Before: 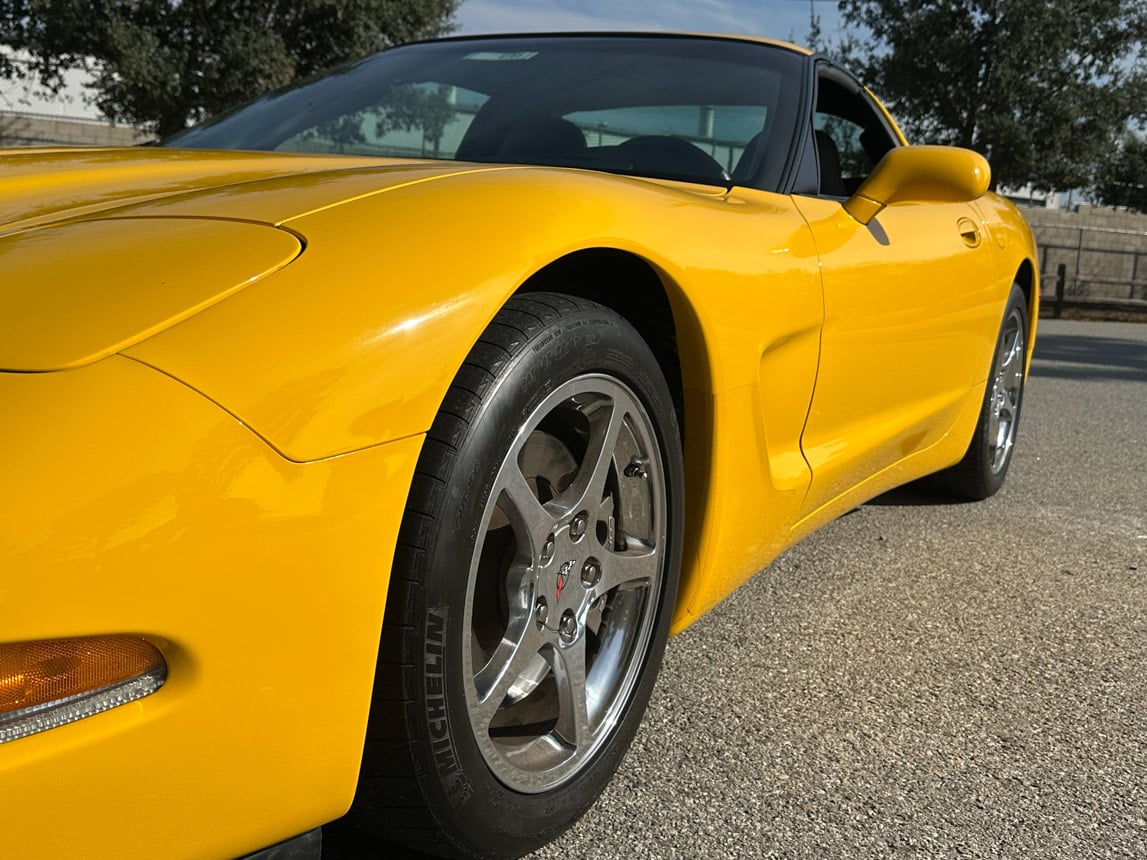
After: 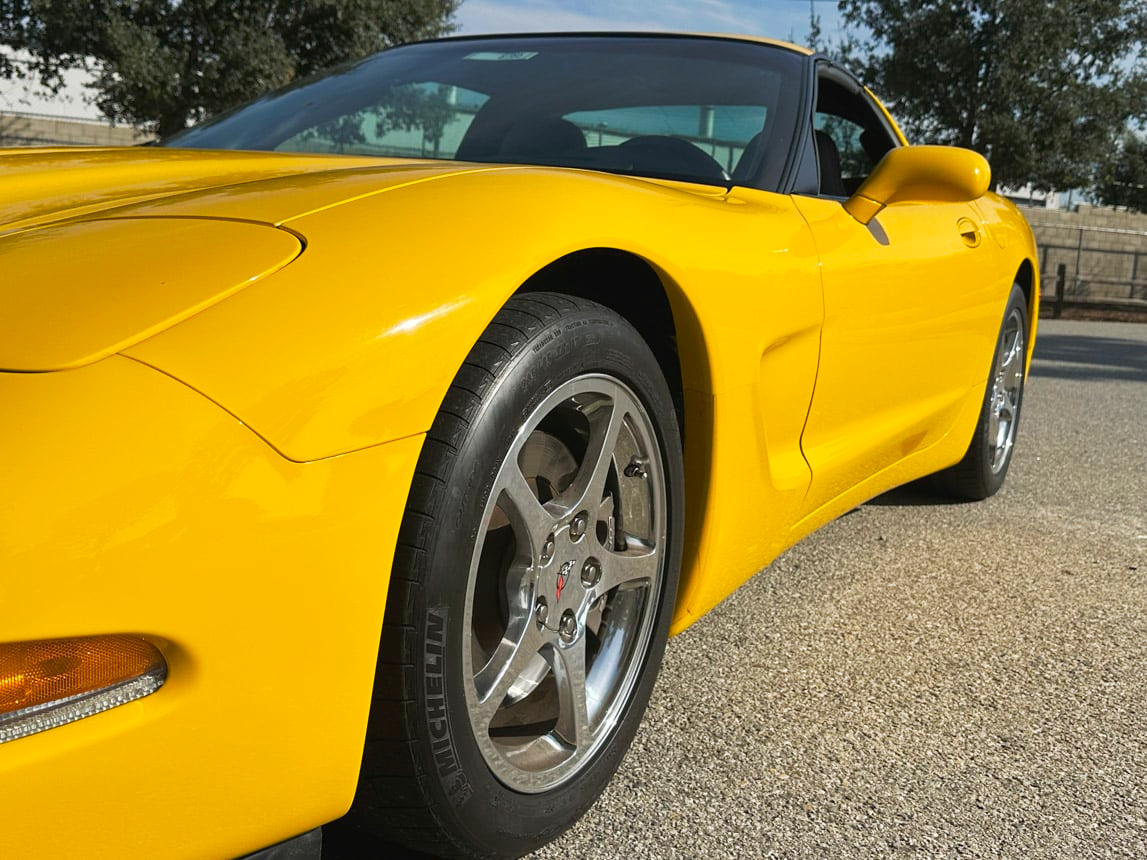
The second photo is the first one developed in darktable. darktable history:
tone curve: curves: ch0 [(0, 0) (0.003, 0.026) (0.011, 0.03) (0.025, 0.047) (0.044, 0.082) (0.069, 0.119) (0.1, 0.157) (0.136, 0.19) (0.177, 0.231) (0.224, 0.27) (0.277, 0.318) (0.335, 0.383) (0.399, 0.456) (0.468, 0.532) (0.543, 0.618) (0.623, 0.71) (0.709, 0.786) (0.801, 0.851) (0.898, 0.908) (1, 1)], preserve colors none
color balance rgb: perceptual saturation grading › global saturation 20%, global vibrance 10%
